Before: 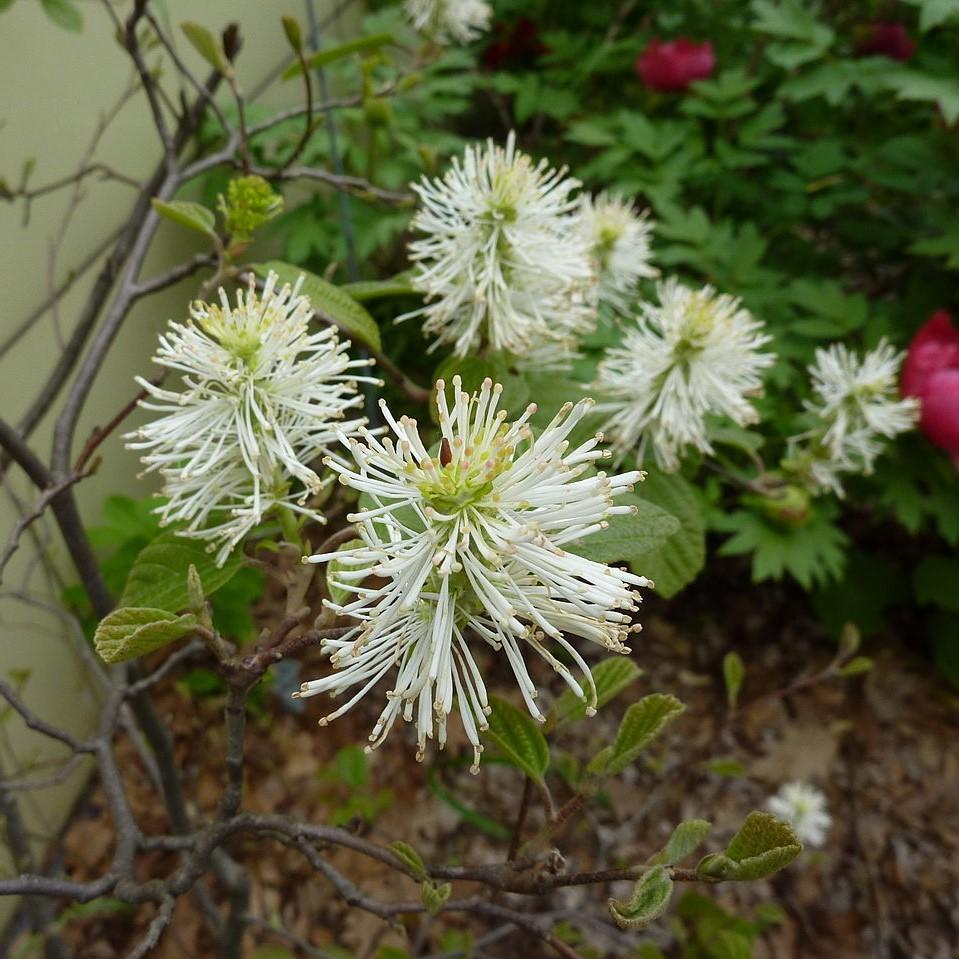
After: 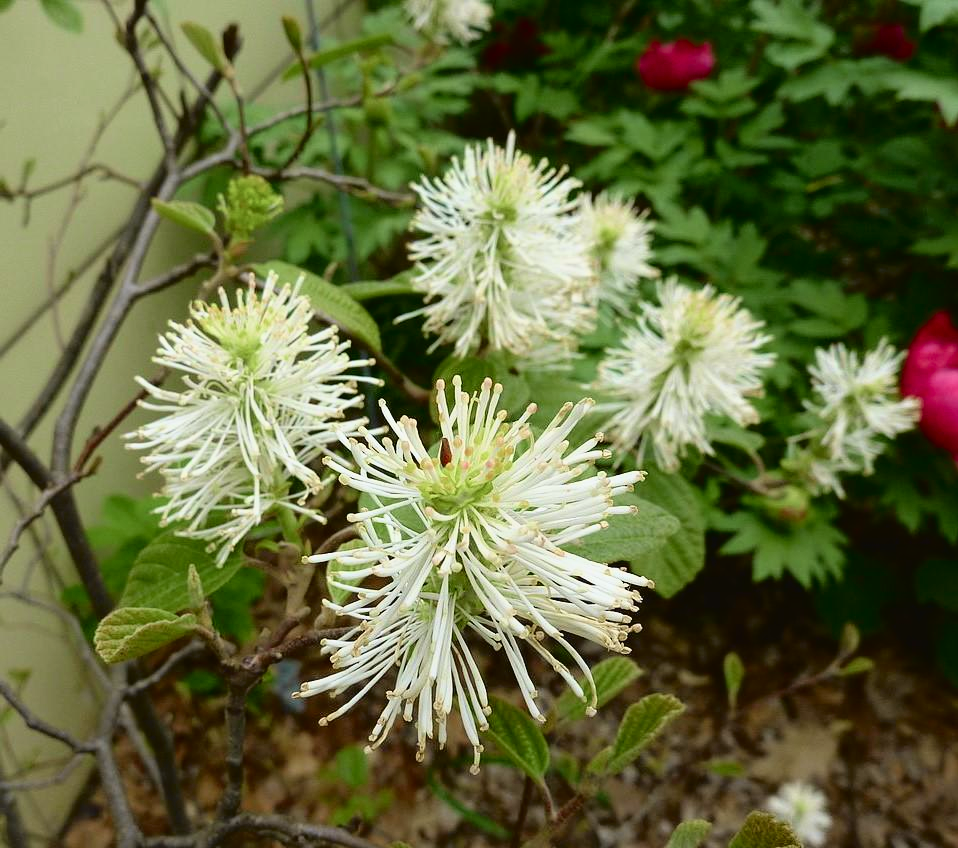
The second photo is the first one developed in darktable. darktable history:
crop and rotate: top 0%, bottom 11.49%
tone curve: curves: ch0 [(0.003, 0.029) (0.037, 0.036) (0.149, 0.117) (0.297, 0.318) (0.422, 0.474) (0.531, 0.6) (0.743, 0.809) (0.889, 0.941) (1, 0.98)]; ch1 [(0, 0) (0.305, 0.325) (0.453, 0.437) (0.482, 0.479) (0.501, 0.5) (0.506, 0.503) (0.564, 0.578) (0.587, 0.625) (0.666, 0.727) (1, 1)]; ch2 [(0, 0) (0.323, 0.277) (0.408, 0.399) (0.45, 0.48) (0.499, 0.502) (0.512, 0.523) (0.57, 0.595) (0.653, 0.671) (0.768, 0.744) (1, 1)], color space Lab, independent channels, preserve colors none
